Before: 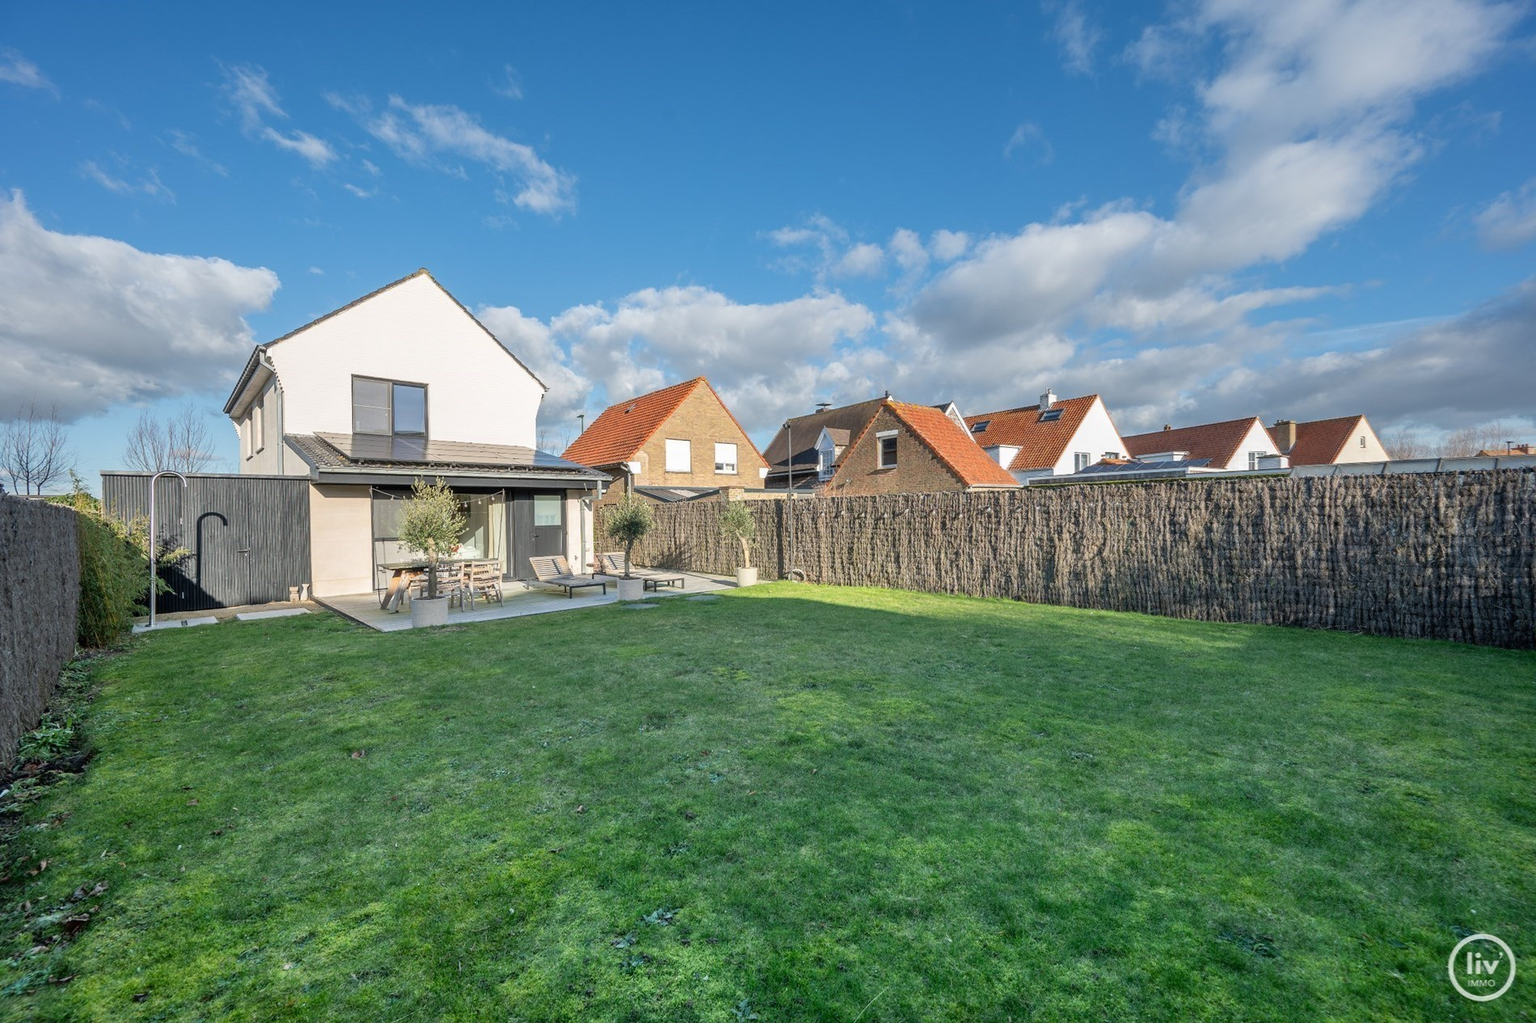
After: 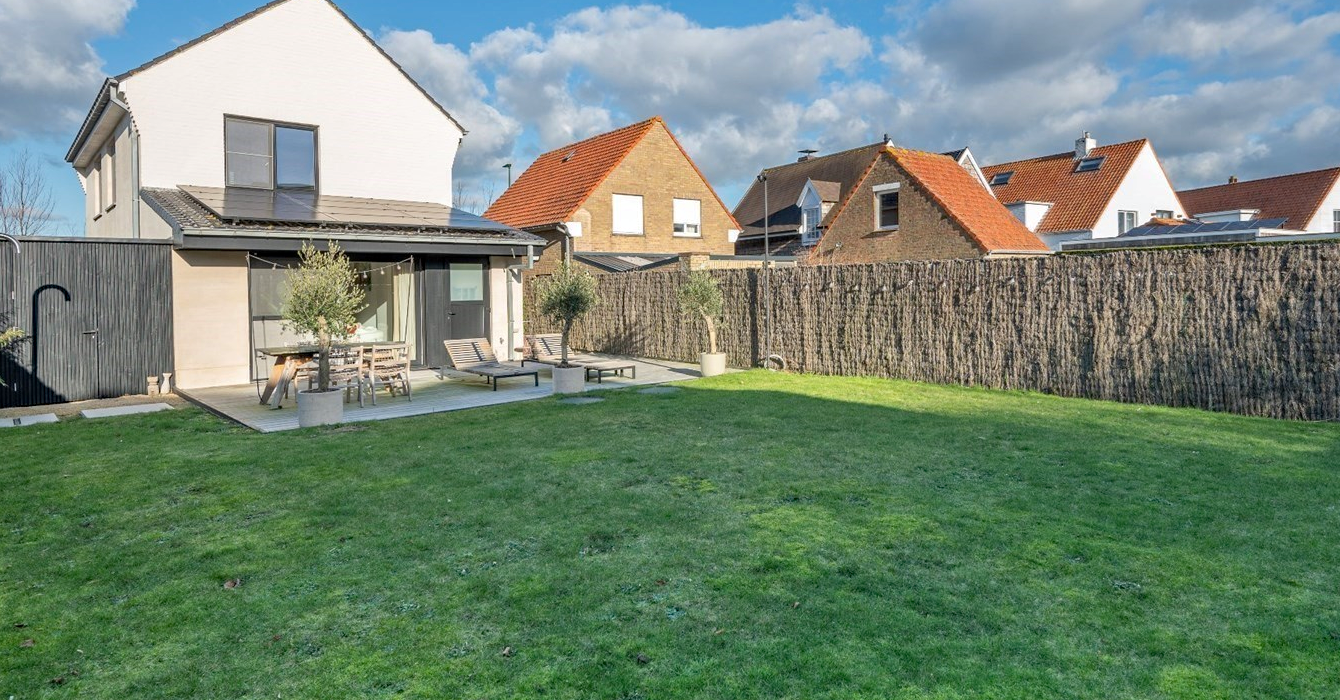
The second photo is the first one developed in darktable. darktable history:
crop: left 11.123%, top 27.61%, right 18.3%, bottom 17.034%
tone equalizer: on, module defaults
haze removal: compatibility mode true, adaptive false
